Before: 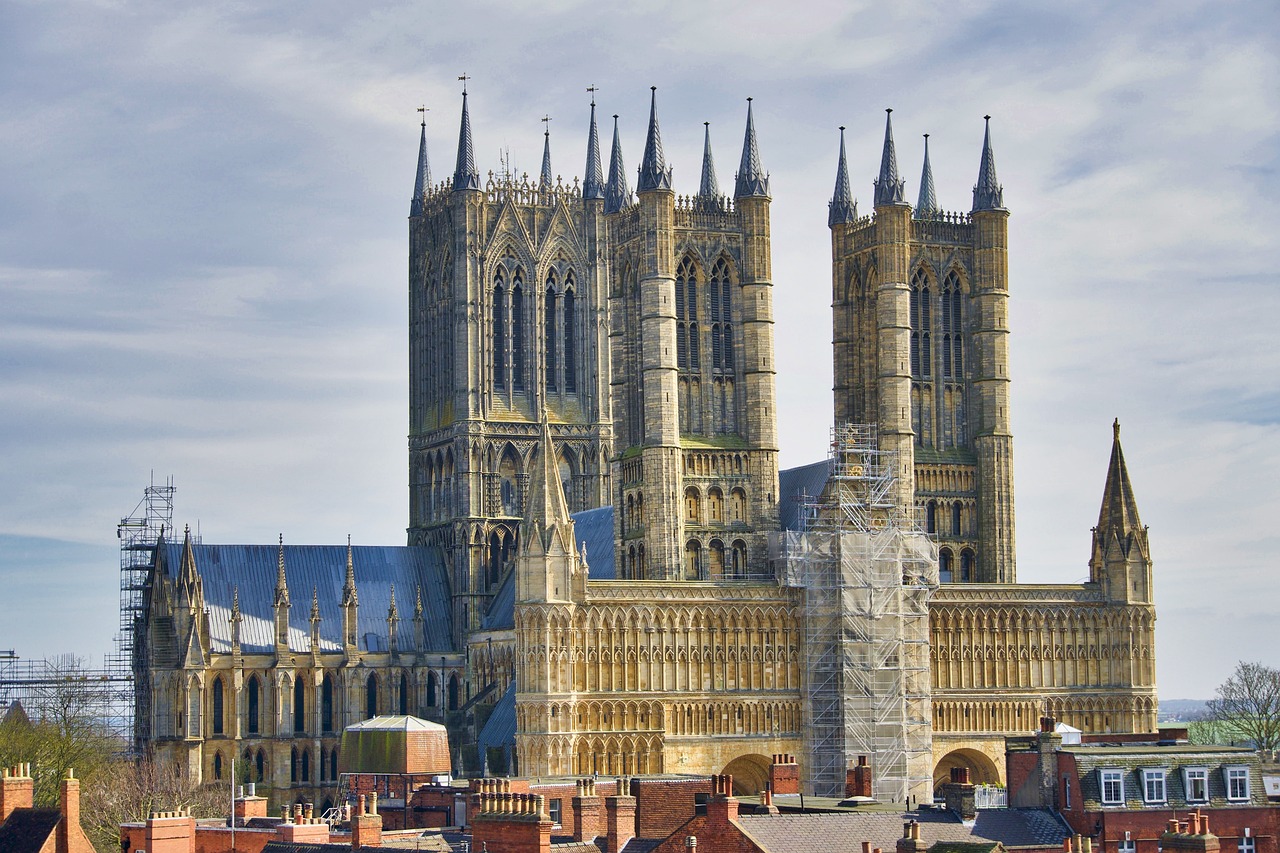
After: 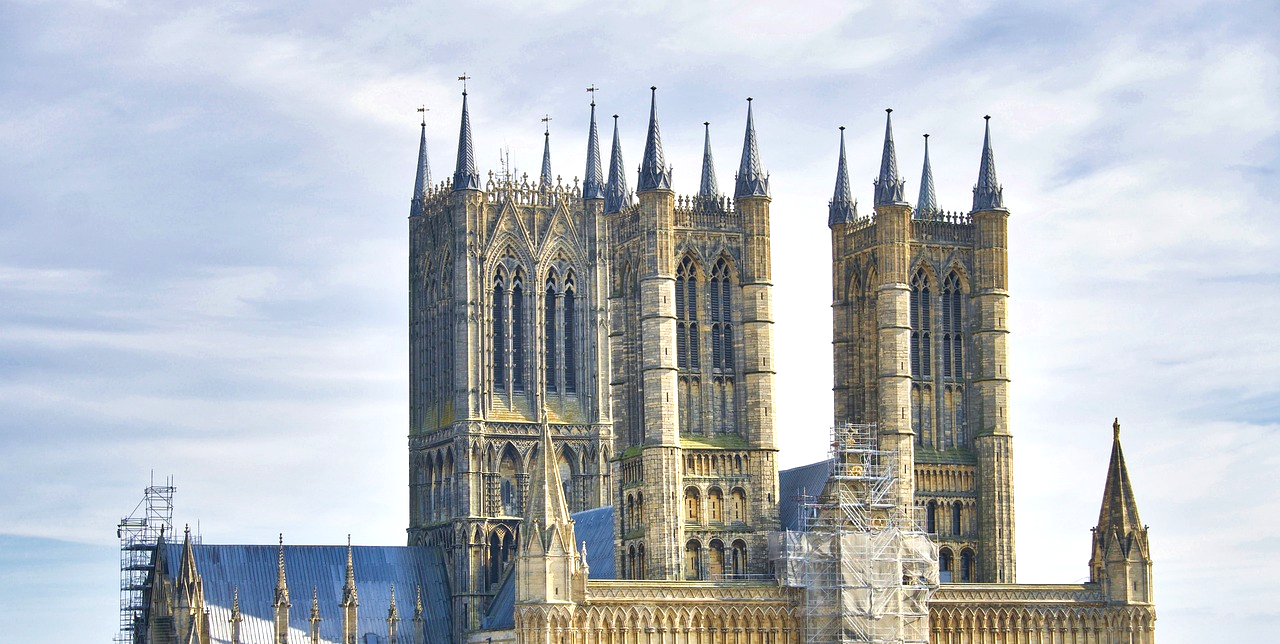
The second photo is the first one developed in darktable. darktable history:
exposure: black level correction 0, exposure 0.499 EV, compensate exposure bias true, compensate highlight preservation false
crop: bottom 24.463%
